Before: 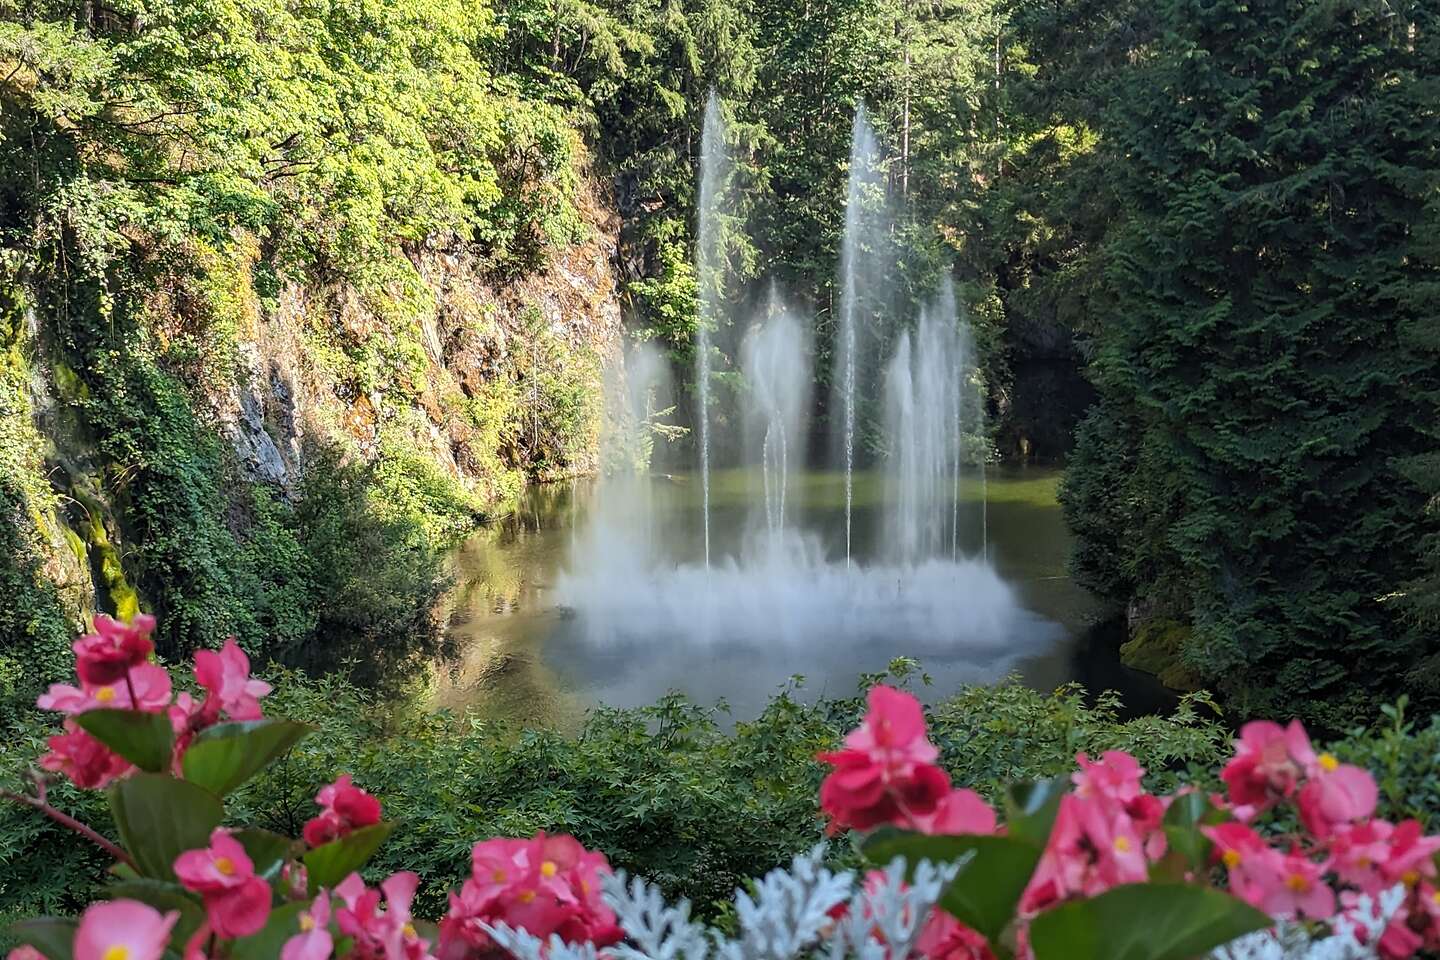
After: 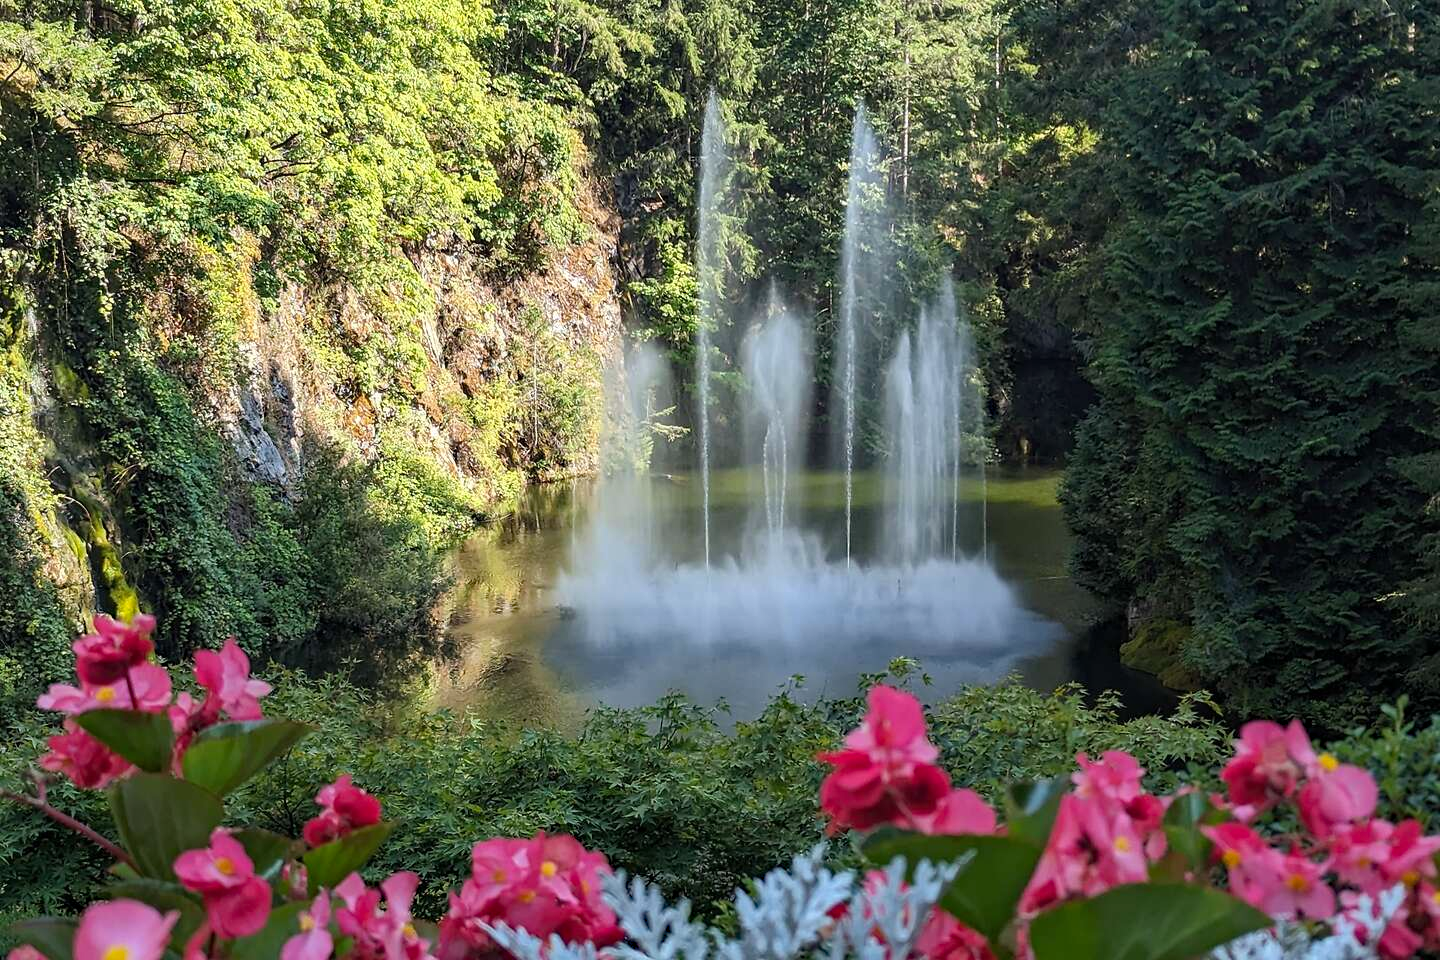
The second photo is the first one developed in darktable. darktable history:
levels: levels [0, 0.498, 0.996]
haze removal: compatibility mode true, adaptive false
